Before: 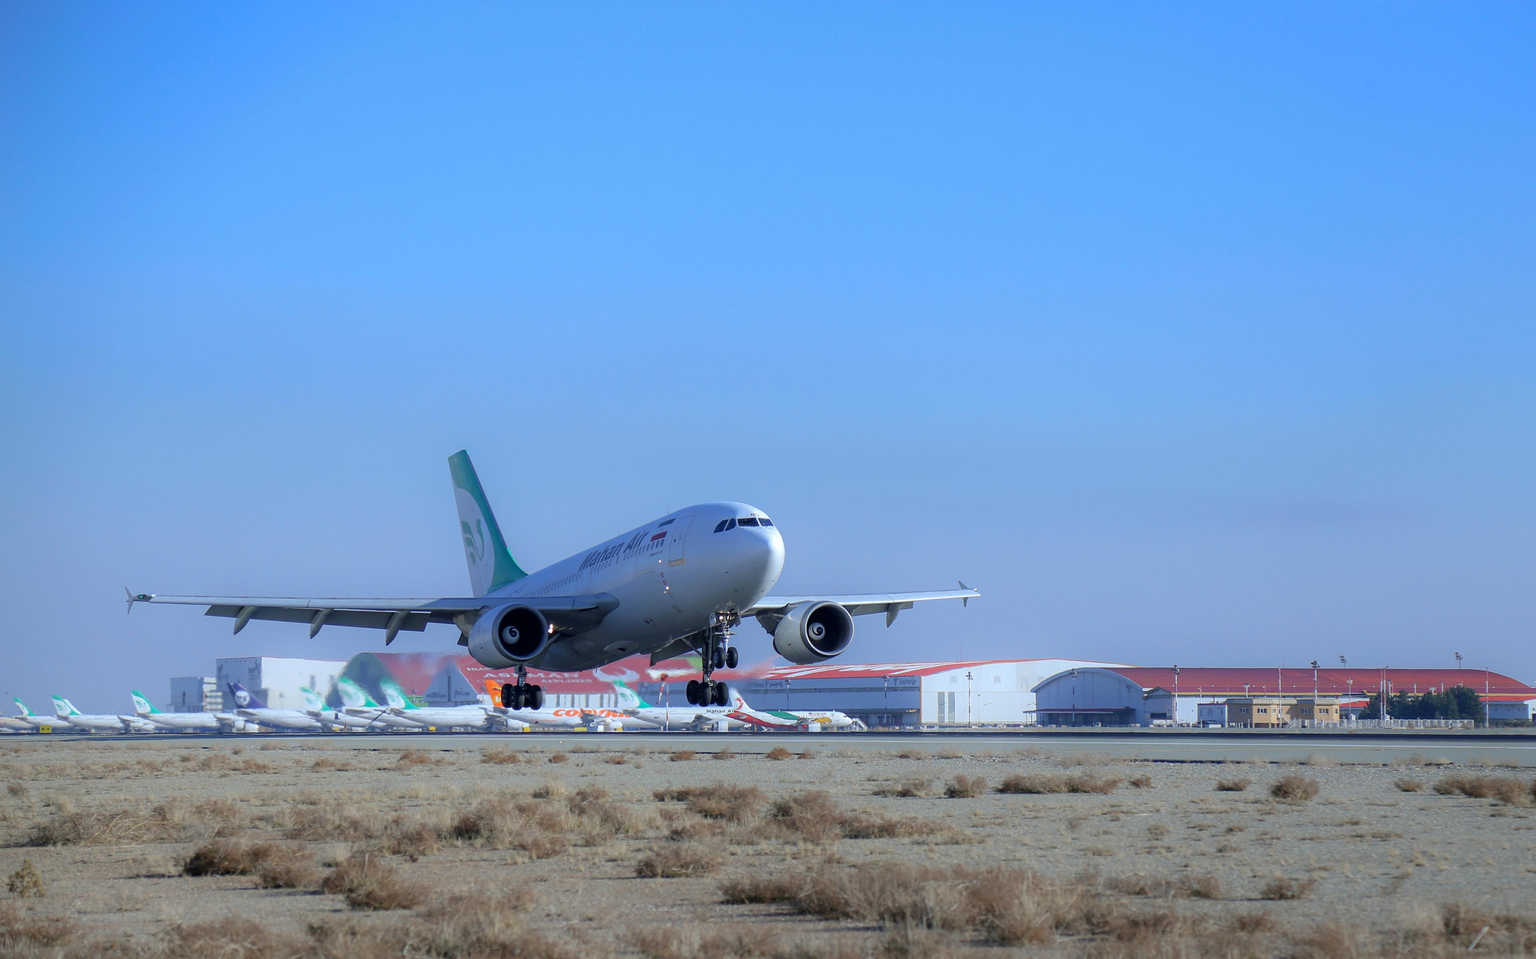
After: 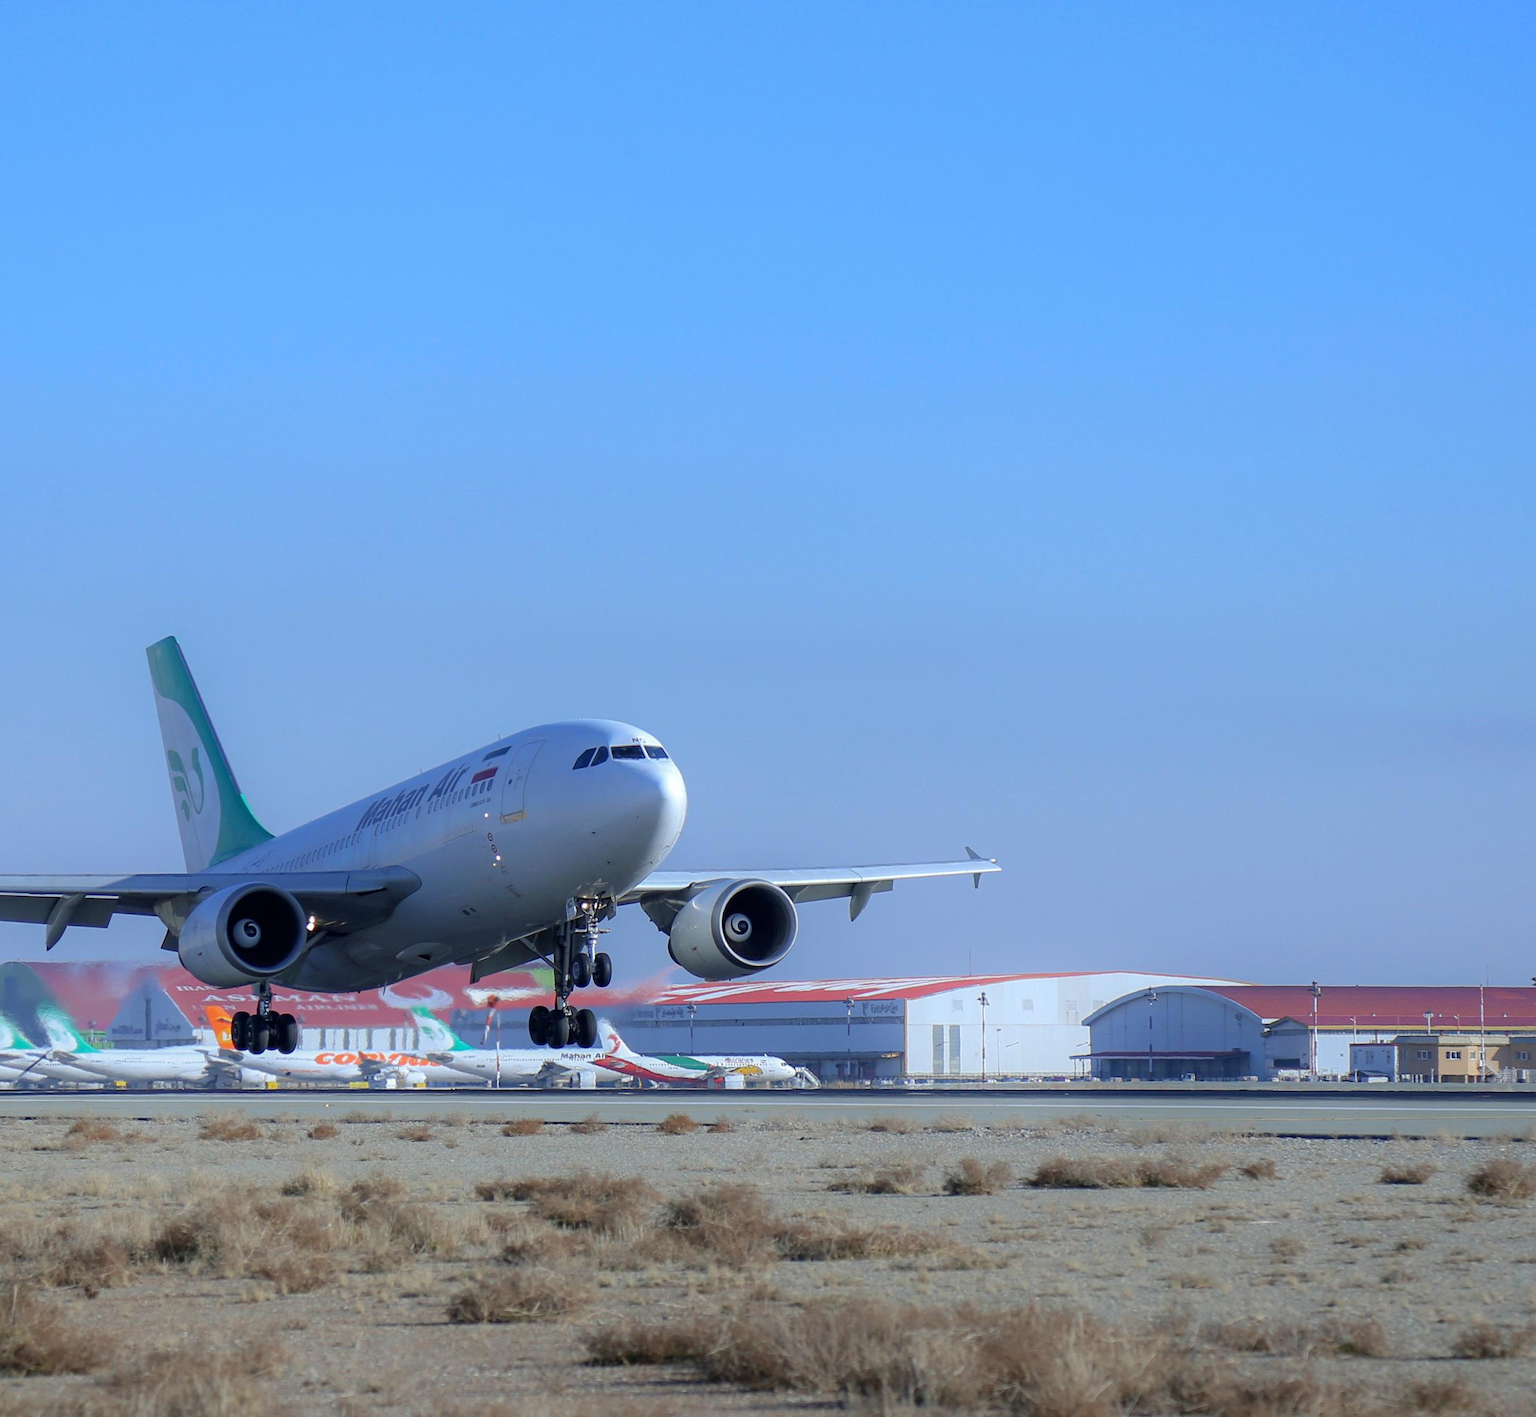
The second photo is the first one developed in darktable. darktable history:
crop and rotate: left 23.262%, top 5.646%, right 14.451%, bottom 2.327%
